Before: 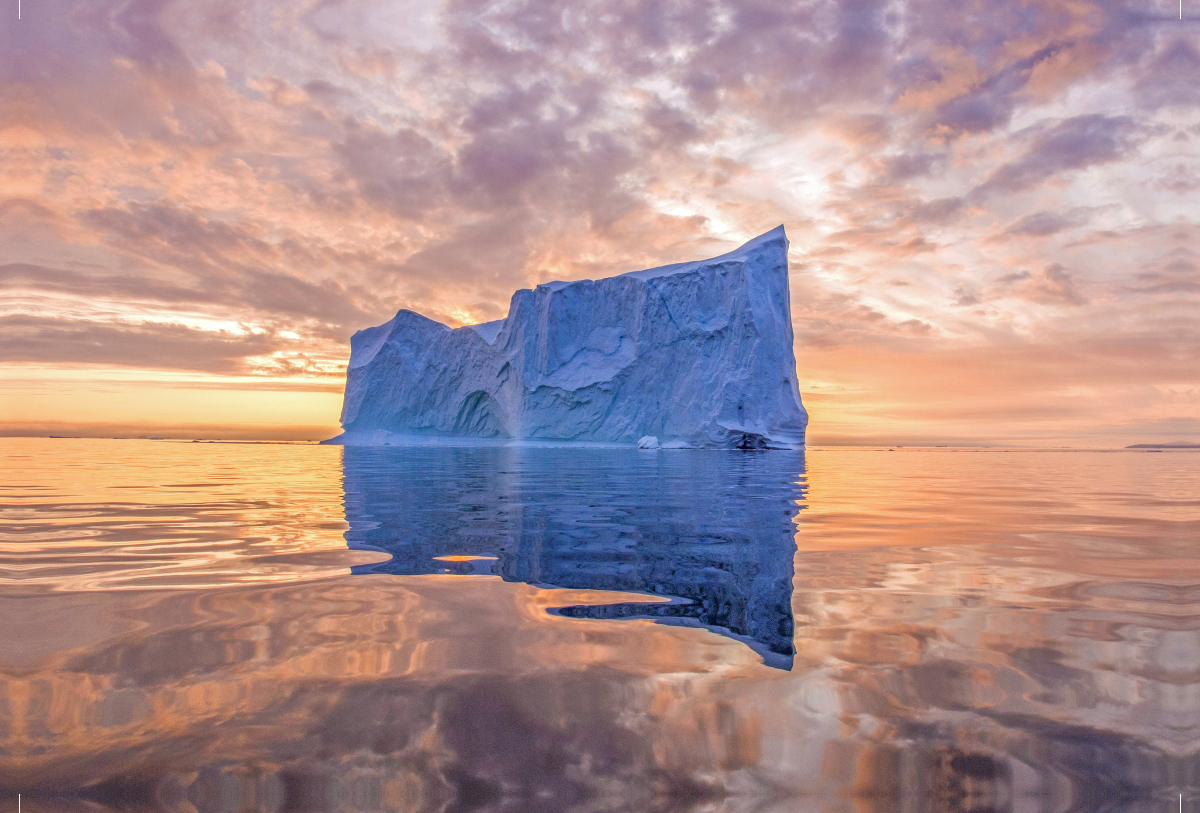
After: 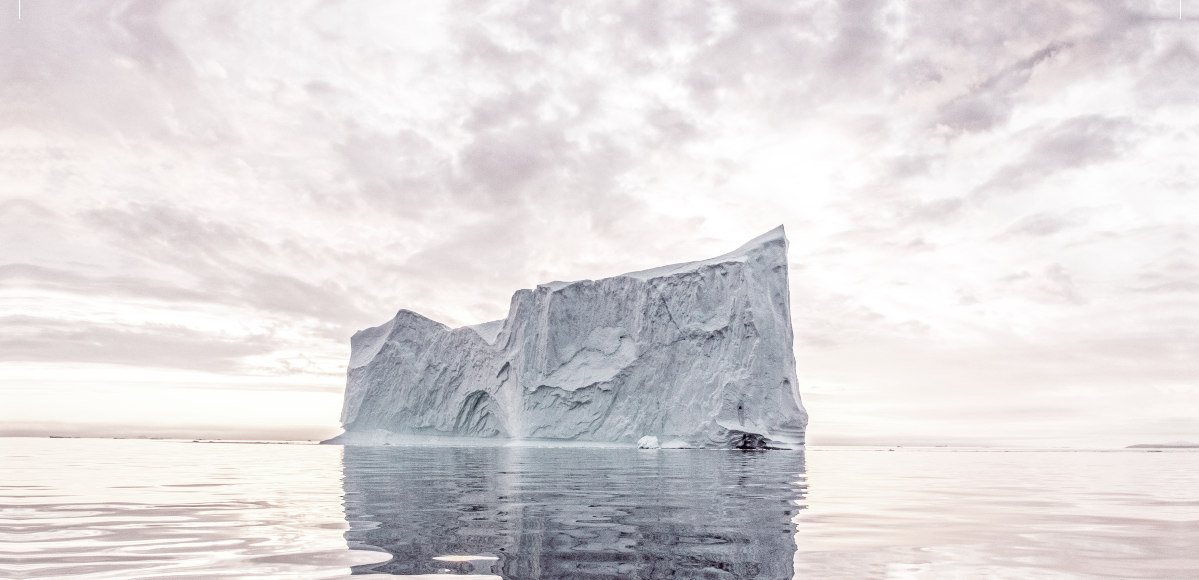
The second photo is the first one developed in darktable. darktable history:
base curve: curves: ch0 [(0, 0.003) (0.001, 0.002) (0.006, 0.004) (0.02, 0.022) (0.048, 0.086) (0.094, 0.234) (0.162, 0.431) (0.258, 0.629) (0.385, 0.8) (0.548, 0.918) (0.751, 0.988) (1, 1)], preserve colors none
crop: bottom 28.576%
color contrast: green-magenta contrast 0.3, blue-yellow contrast 0.15
